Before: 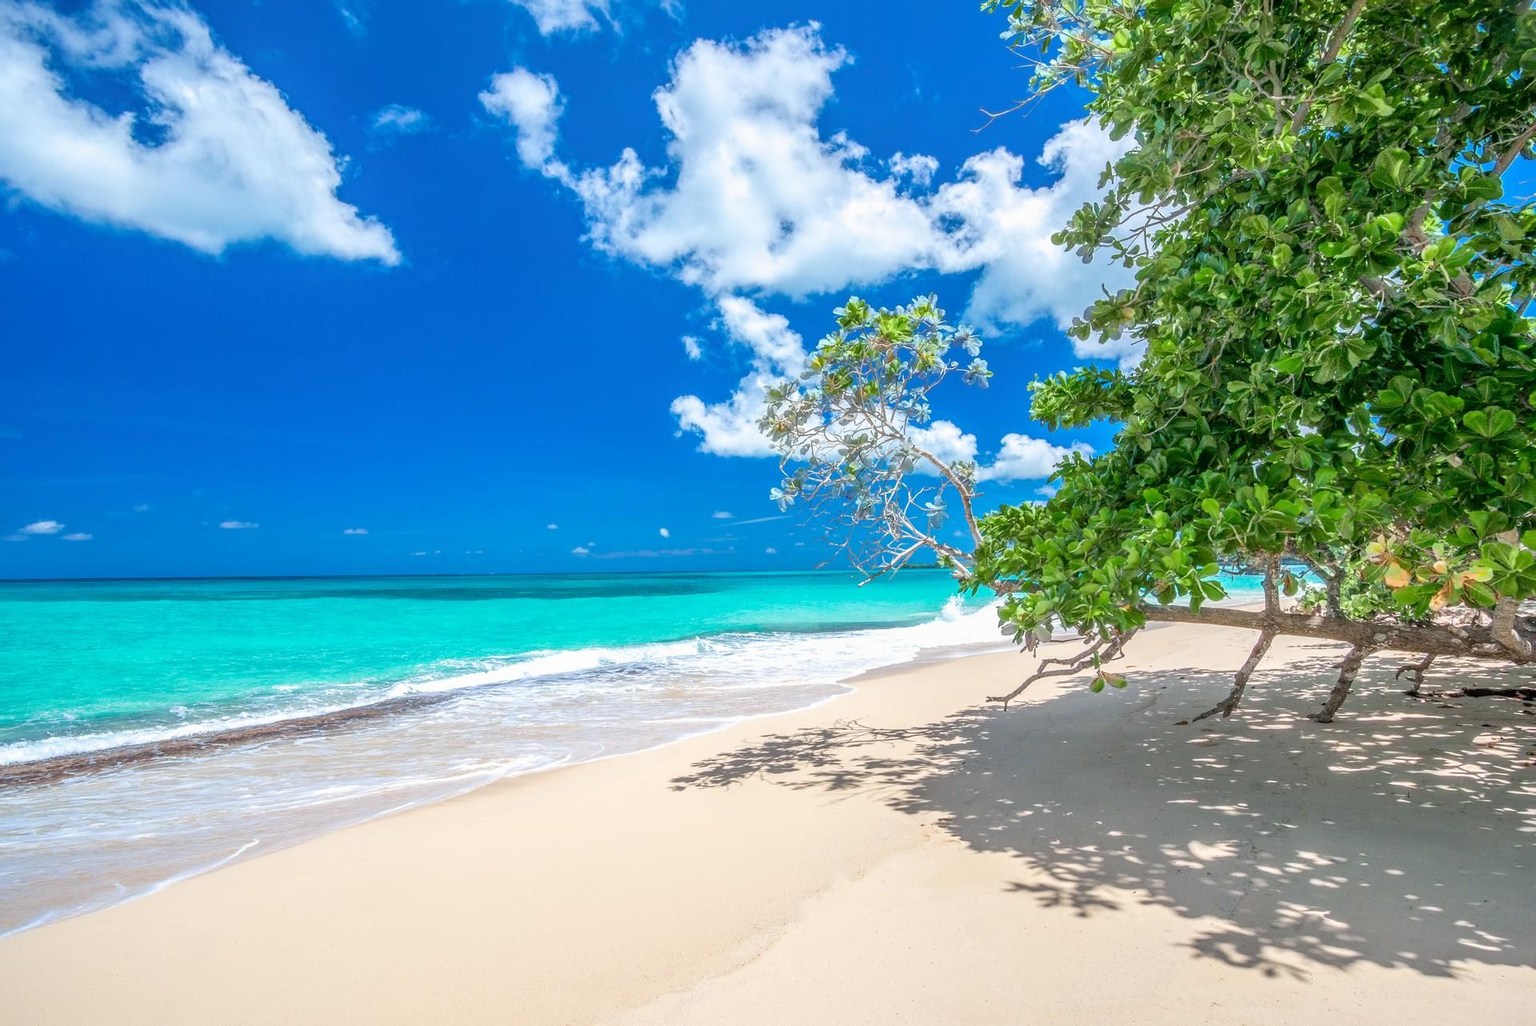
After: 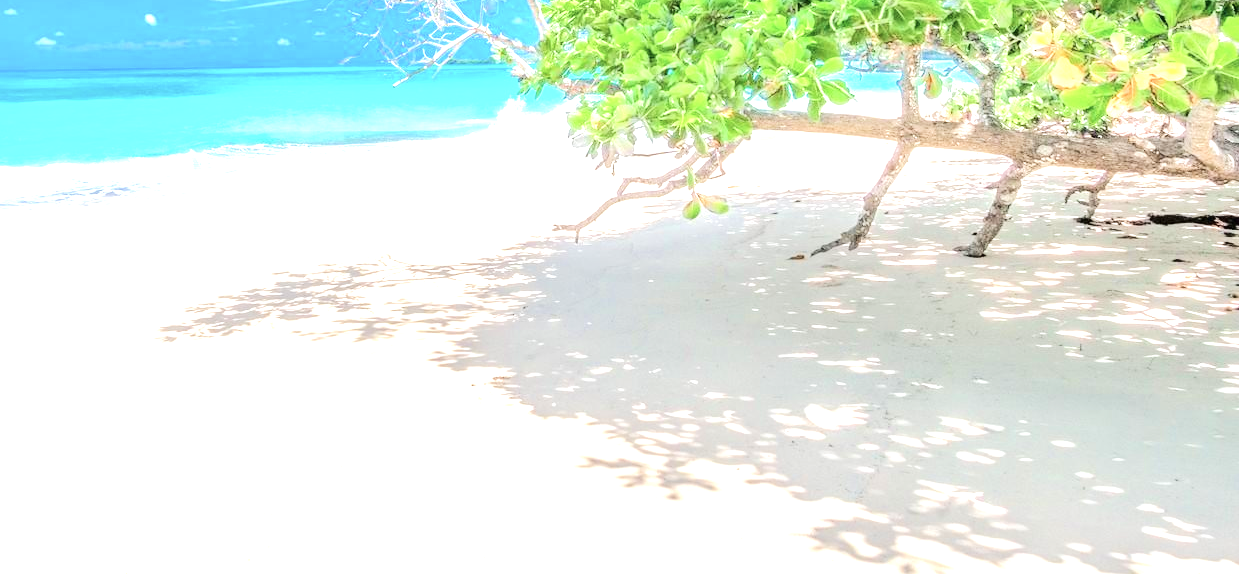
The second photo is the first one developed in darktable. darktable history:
local contrast: mode bilateral grid, contrast 20, coarseness 49, detail 119%, midtone range 0.2
contrast brightness saturation: contrast 0.107, saturation -0.179
exposure: black level correction 0, exposure 1.199 EV, compensate highlight preservation false
tone equalizer: -7 EV 0.158 EV, -6 EV 0.565 EV, -5 EV 1.16 EV, -4 EV 1.31 EV, -3 EV 1.16 EV, -2 EV 0.6 EV, -1 EV 0.15 EV, edges refinement/feathering 500, mask exposure compensation -1.57 EV, preserve details no
crop and rotate: left 35.43%, top 50.425%, bottom 4.786%
levels: mode automatic
